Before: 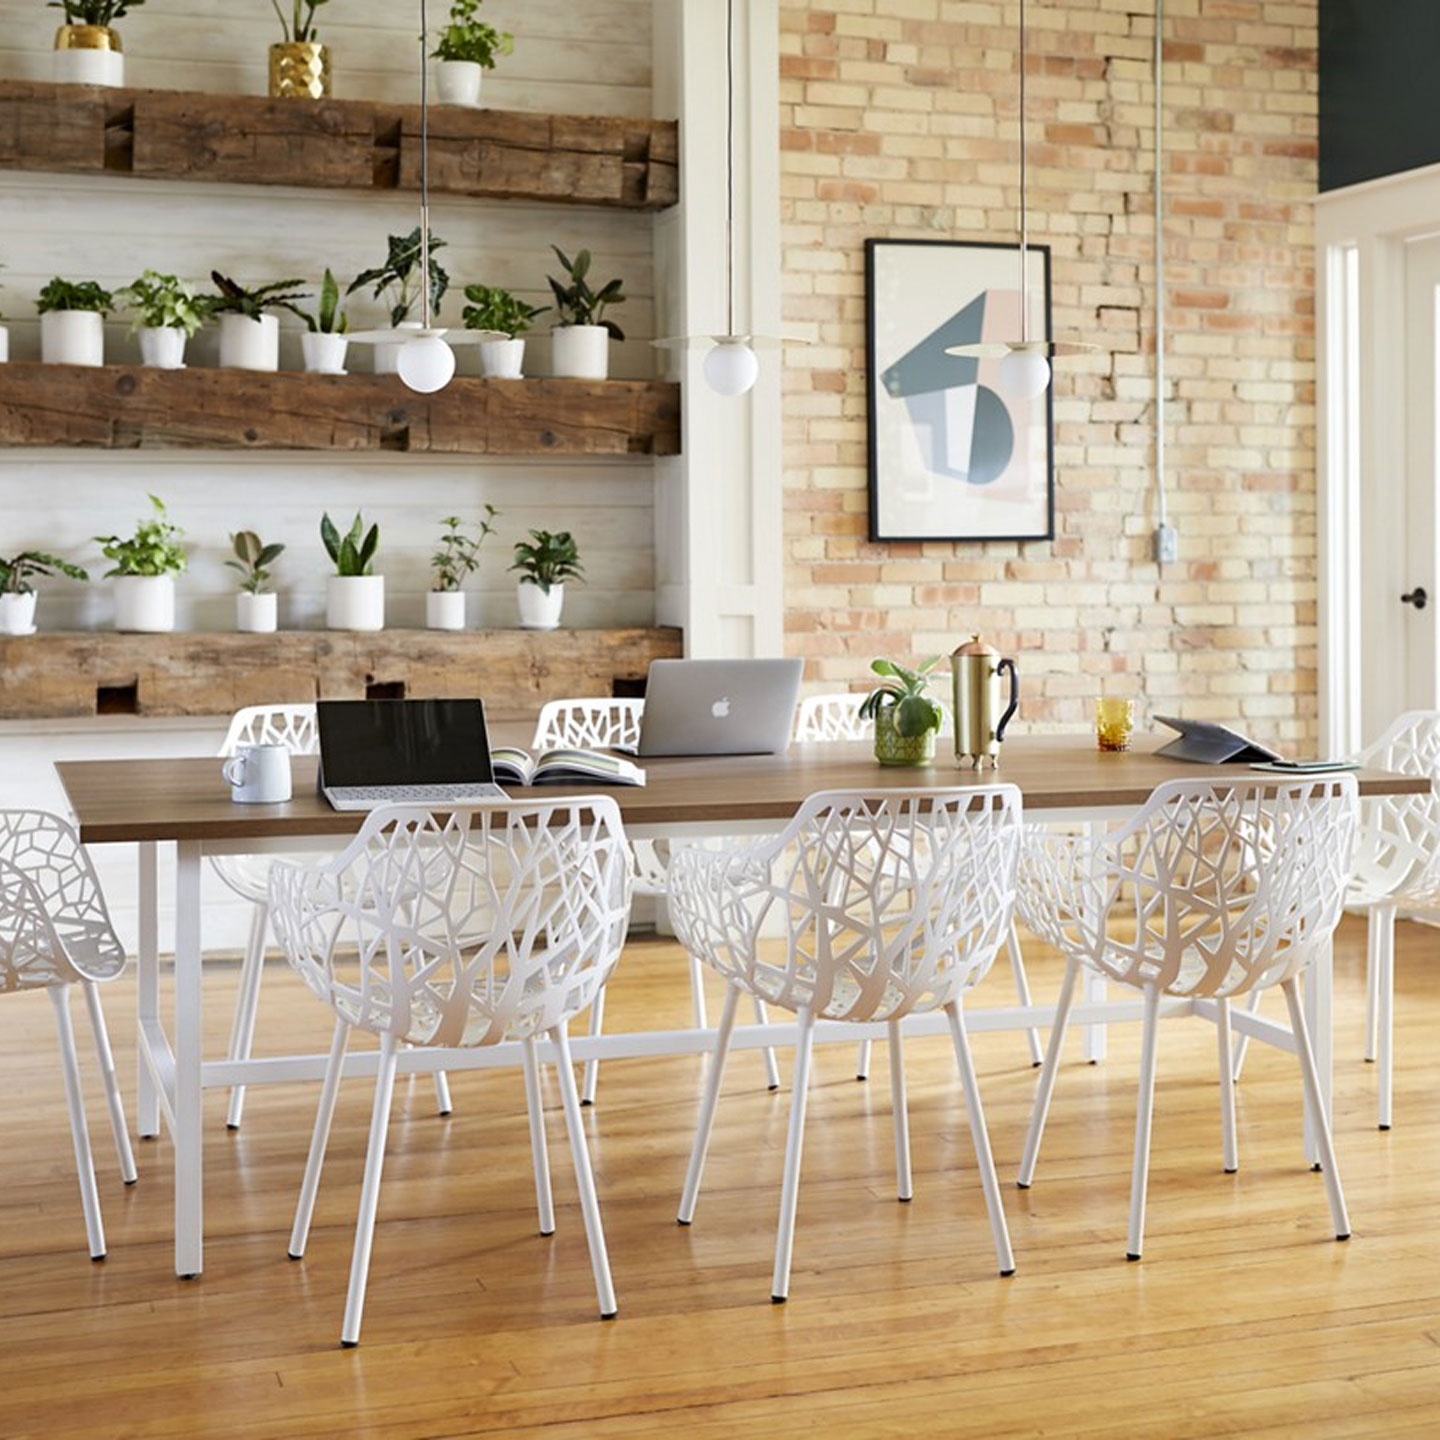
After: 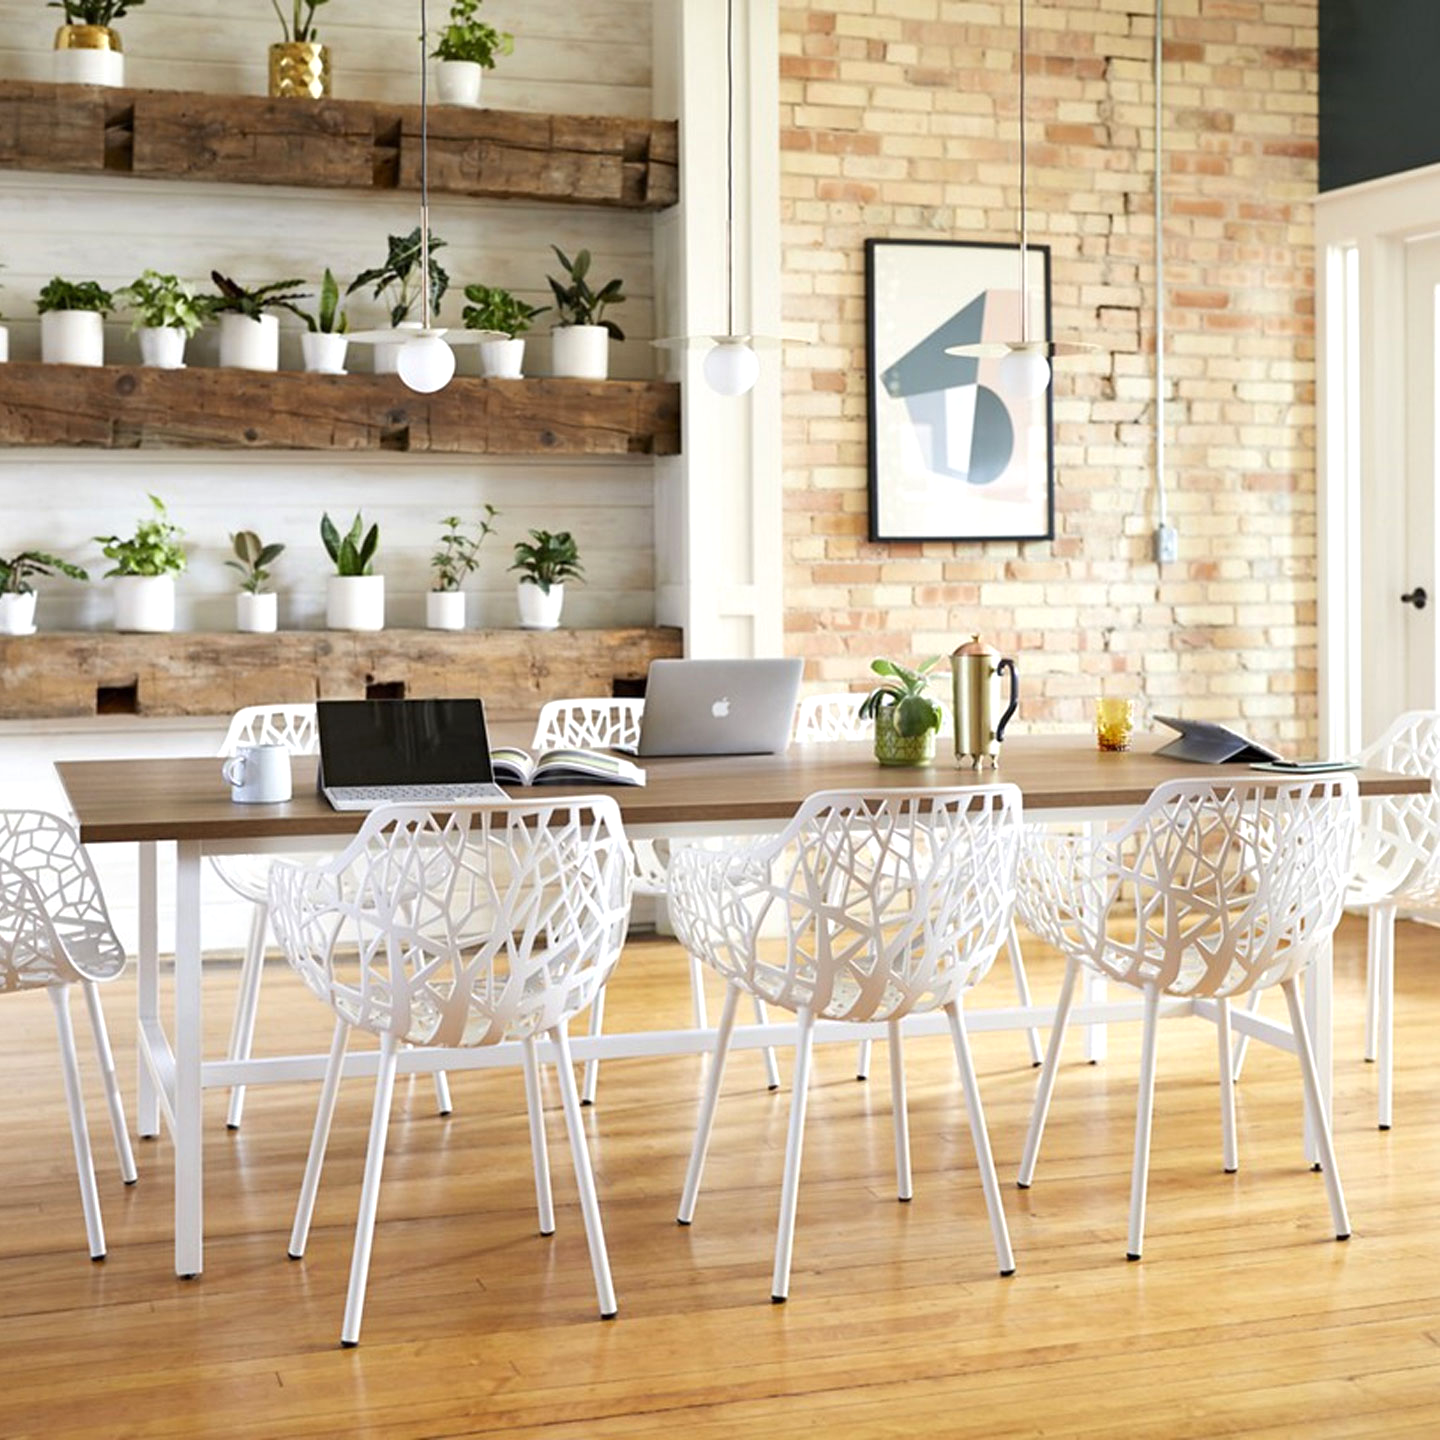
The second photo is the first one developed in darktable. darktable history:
exposure: exposure 0.298 EV, compensate exposure bias true, compensate highlight preservation false
